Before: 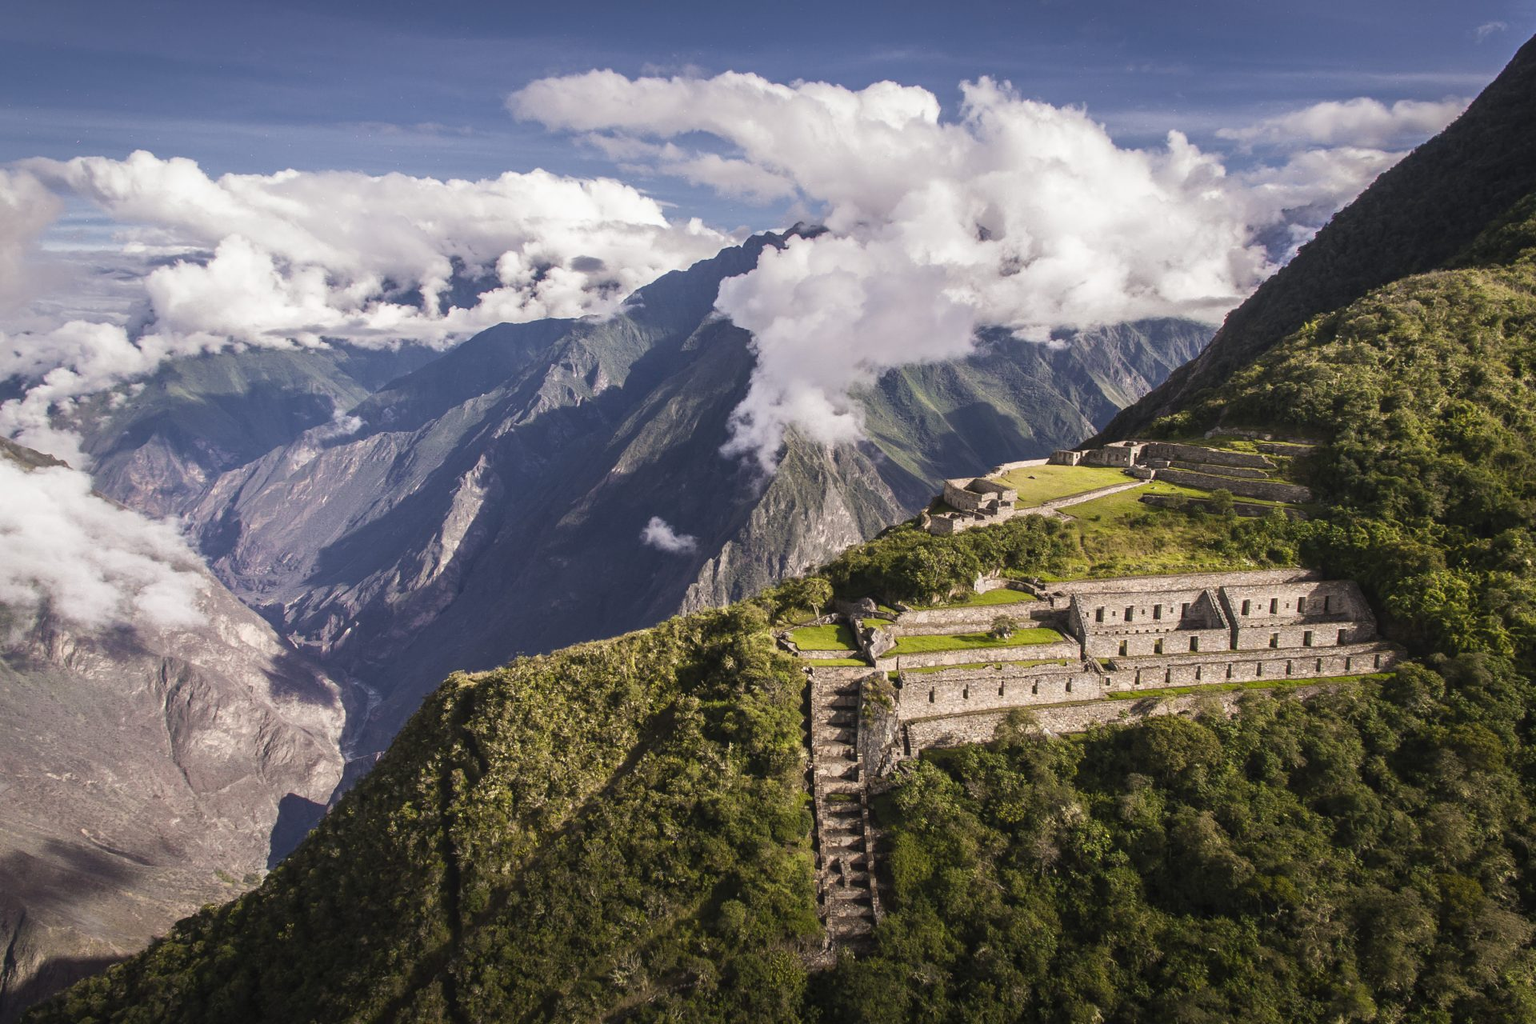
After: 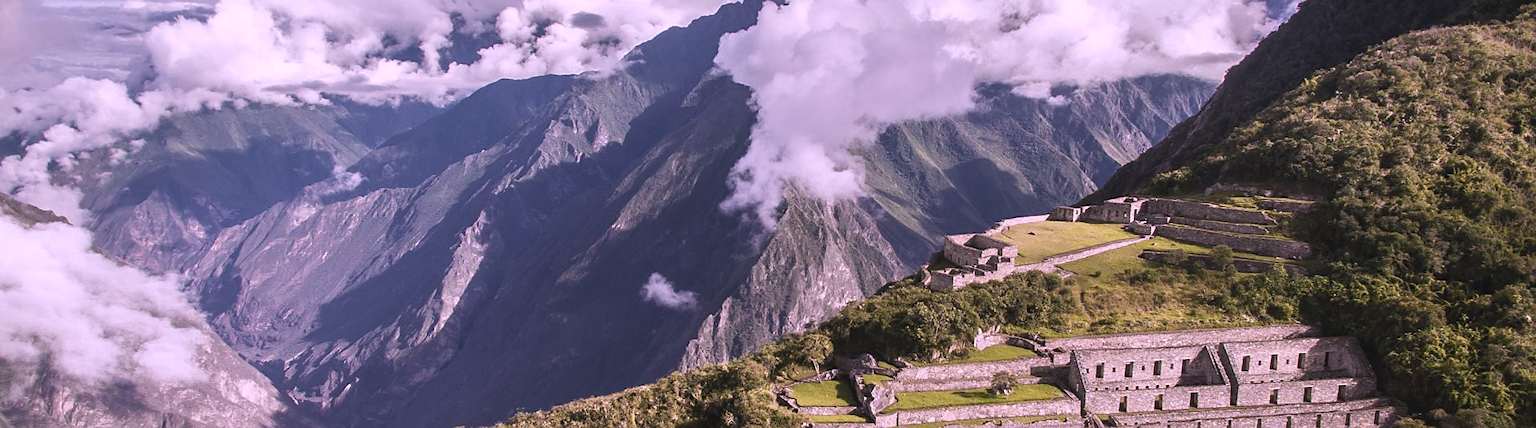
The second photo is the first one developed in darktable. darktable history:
exposure: exposure -0.01 EV, compensate highlight preservation false
crop and rotate: top 23.84%, bottom 34.294%
sharpen: radius 1.559, amount 0.373, threshold 1.271
color correction: highlights a* 15.46, highlights b* -20.56
white balance: emerald 1
